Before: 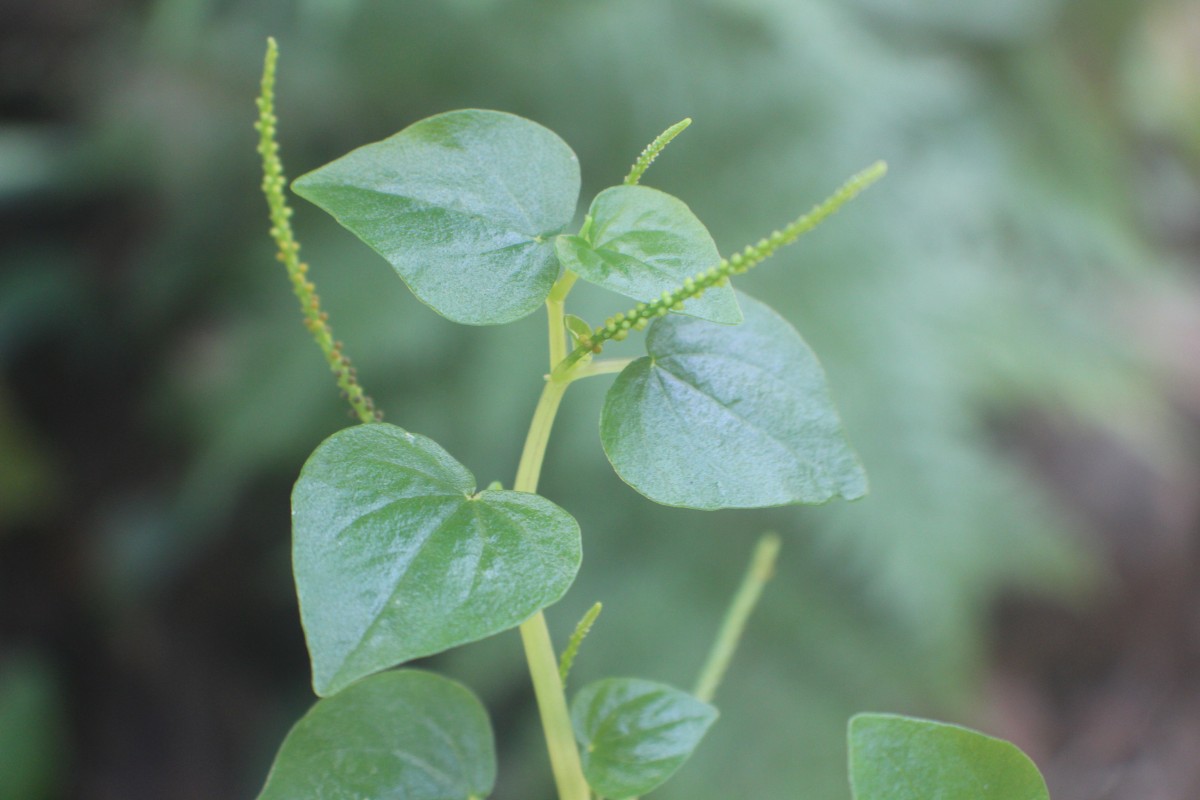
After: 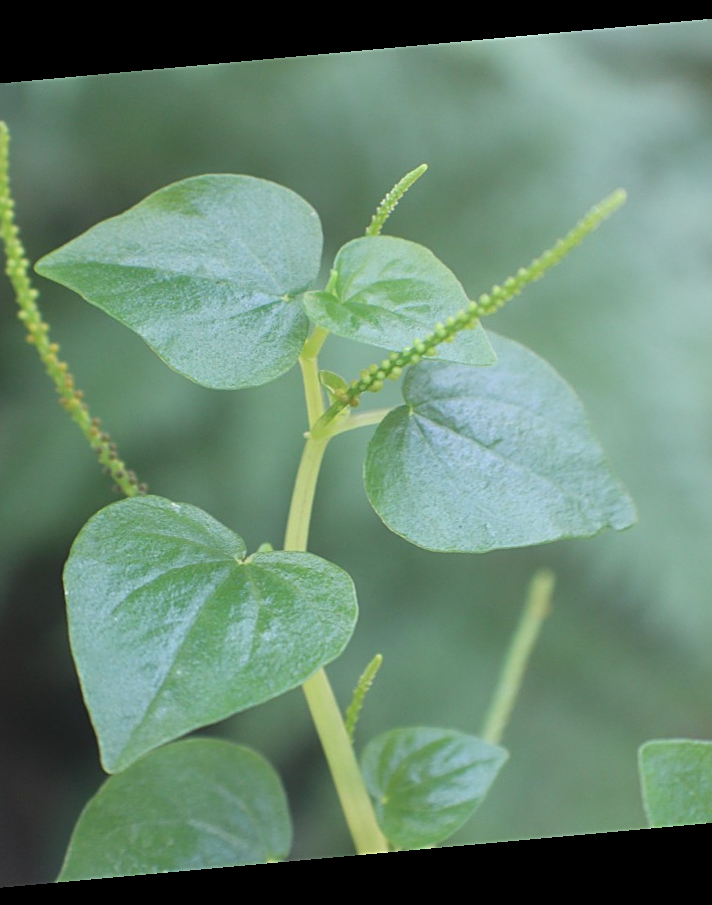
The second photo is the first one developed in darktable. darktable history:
crop: left 21.496%, right 22.254%
rotate and perspective: rotation -5.2°, automatic cropping off
sharpen: on, module defaults
